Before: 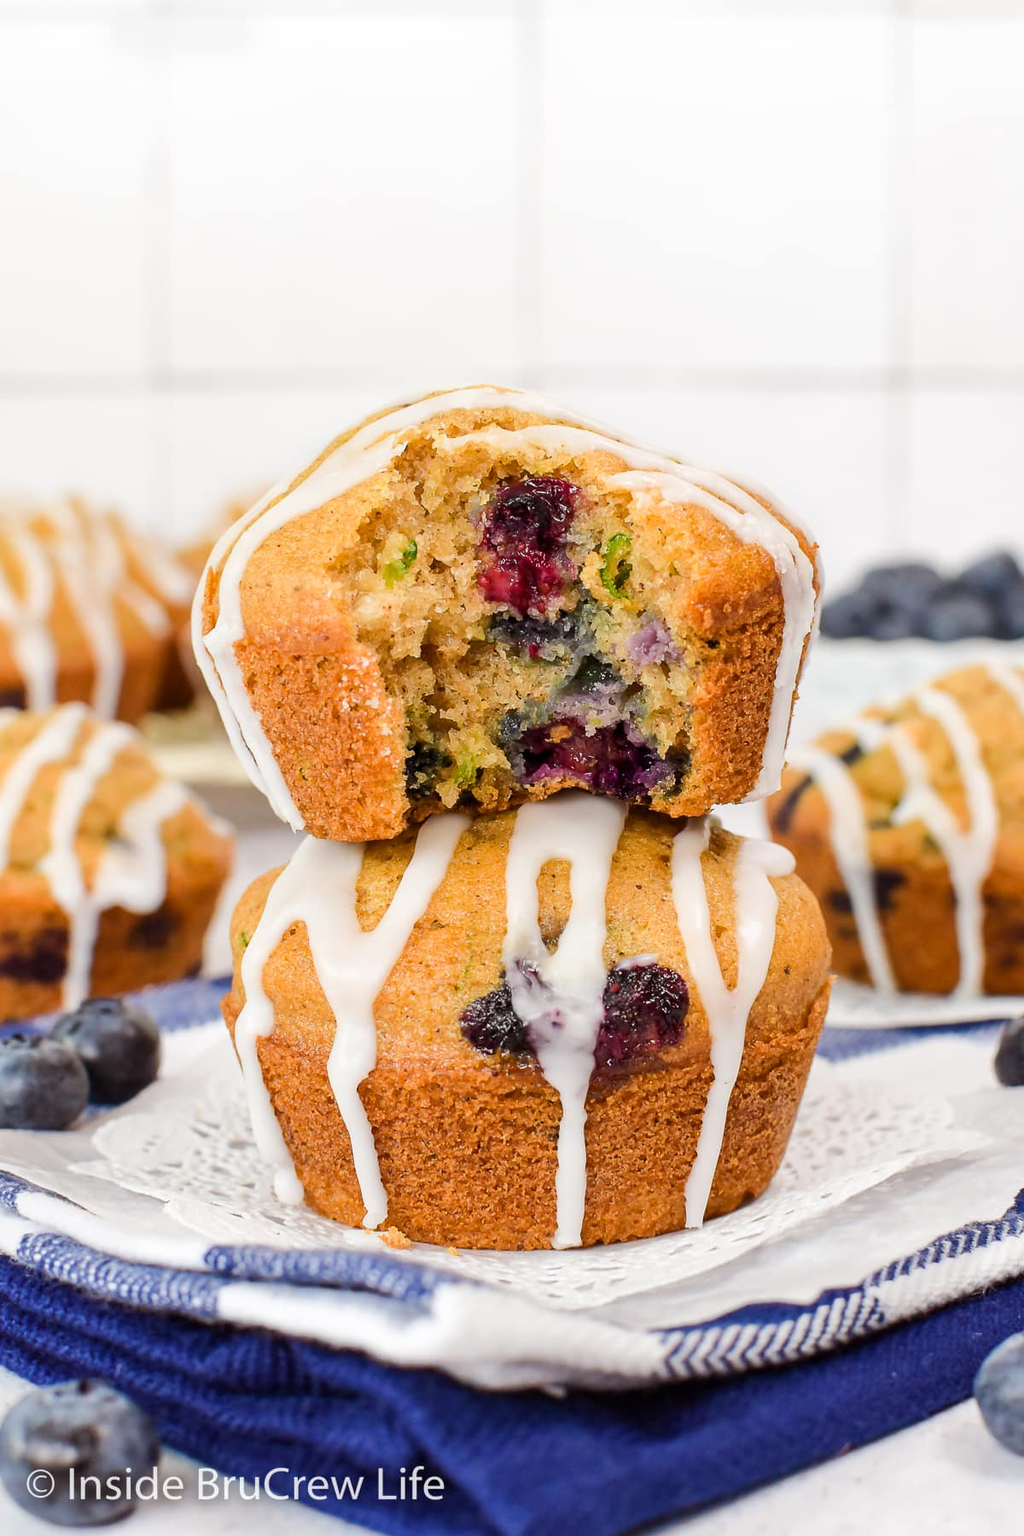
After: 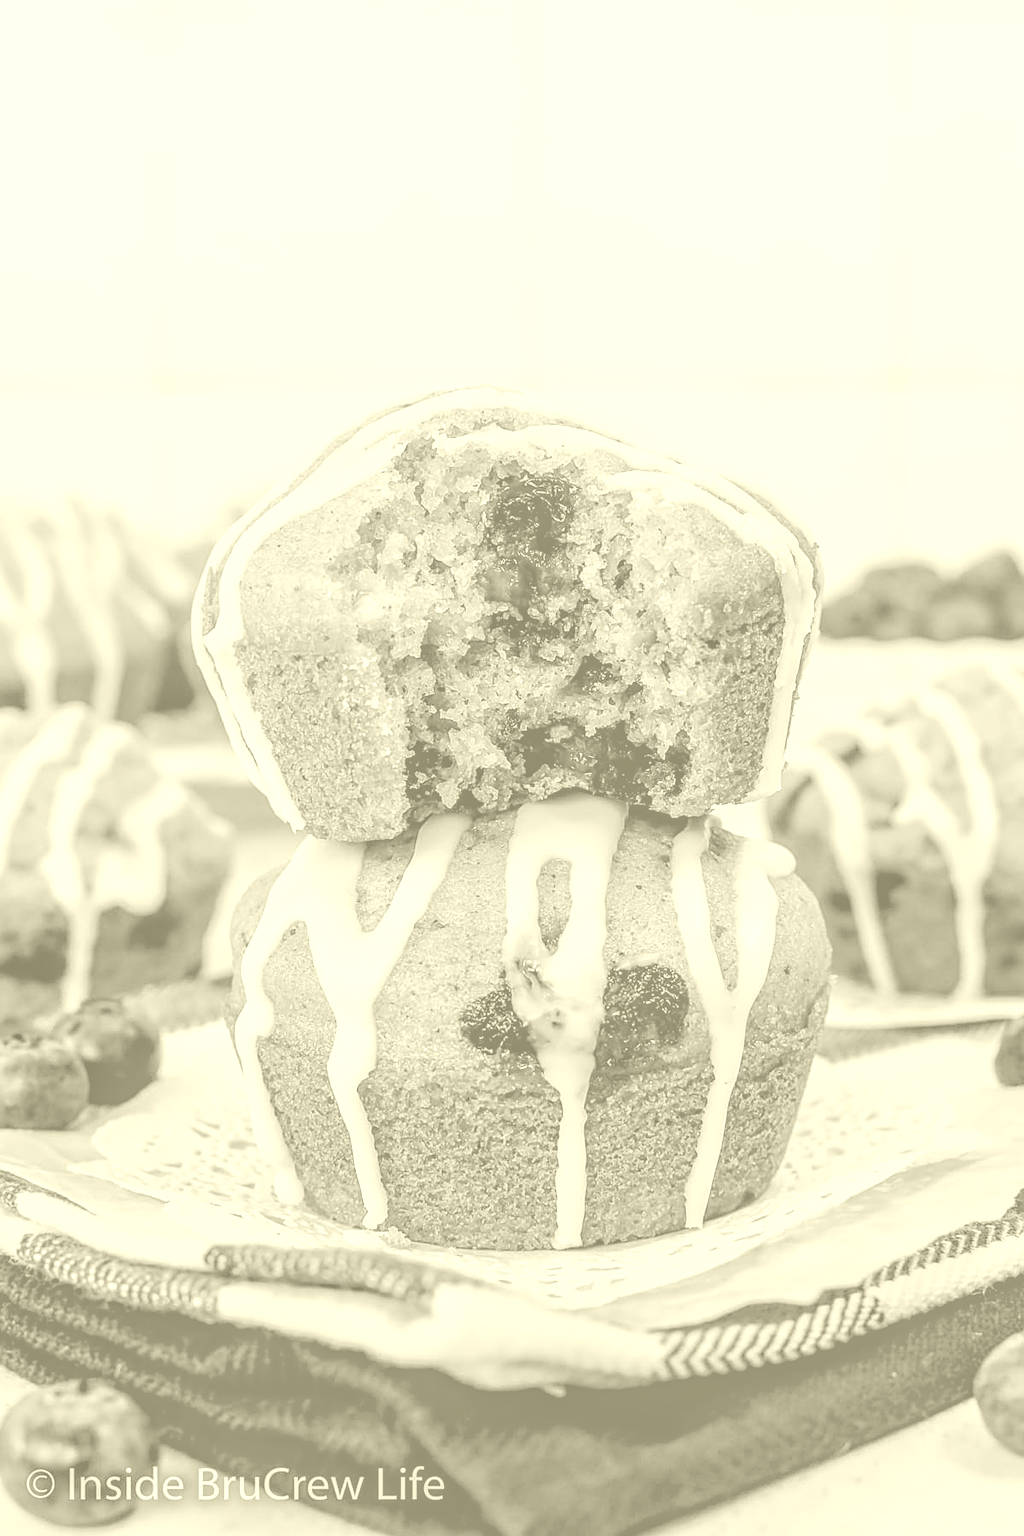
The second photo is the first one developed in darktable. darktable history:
exposure: exposure -0.05 EV
base curve: curves: ch0 [(0.017, 0) (0.425, 0.441) (0.844, 0.933) (1, 1)], preserve colors none
local contrast: highlights 0%, shadows 0%, detail 133%
colorize: hue 43.2°, saturation 40%, version 1
sharpen: on, module defaults
